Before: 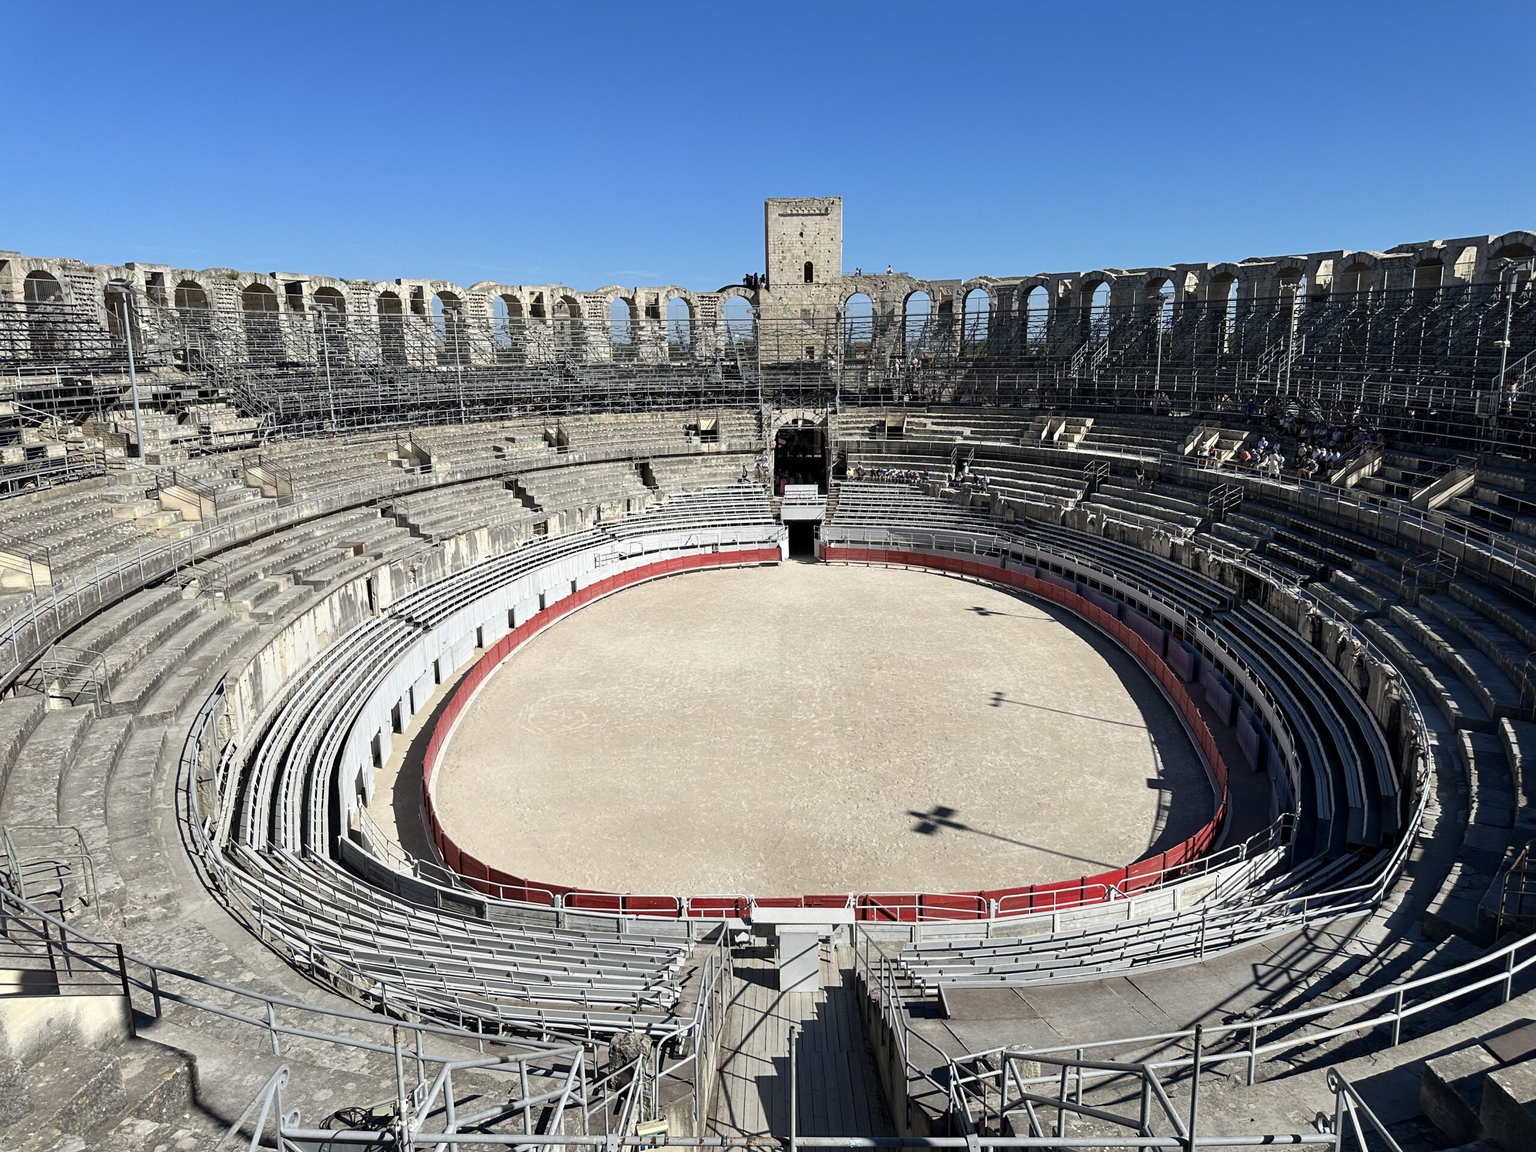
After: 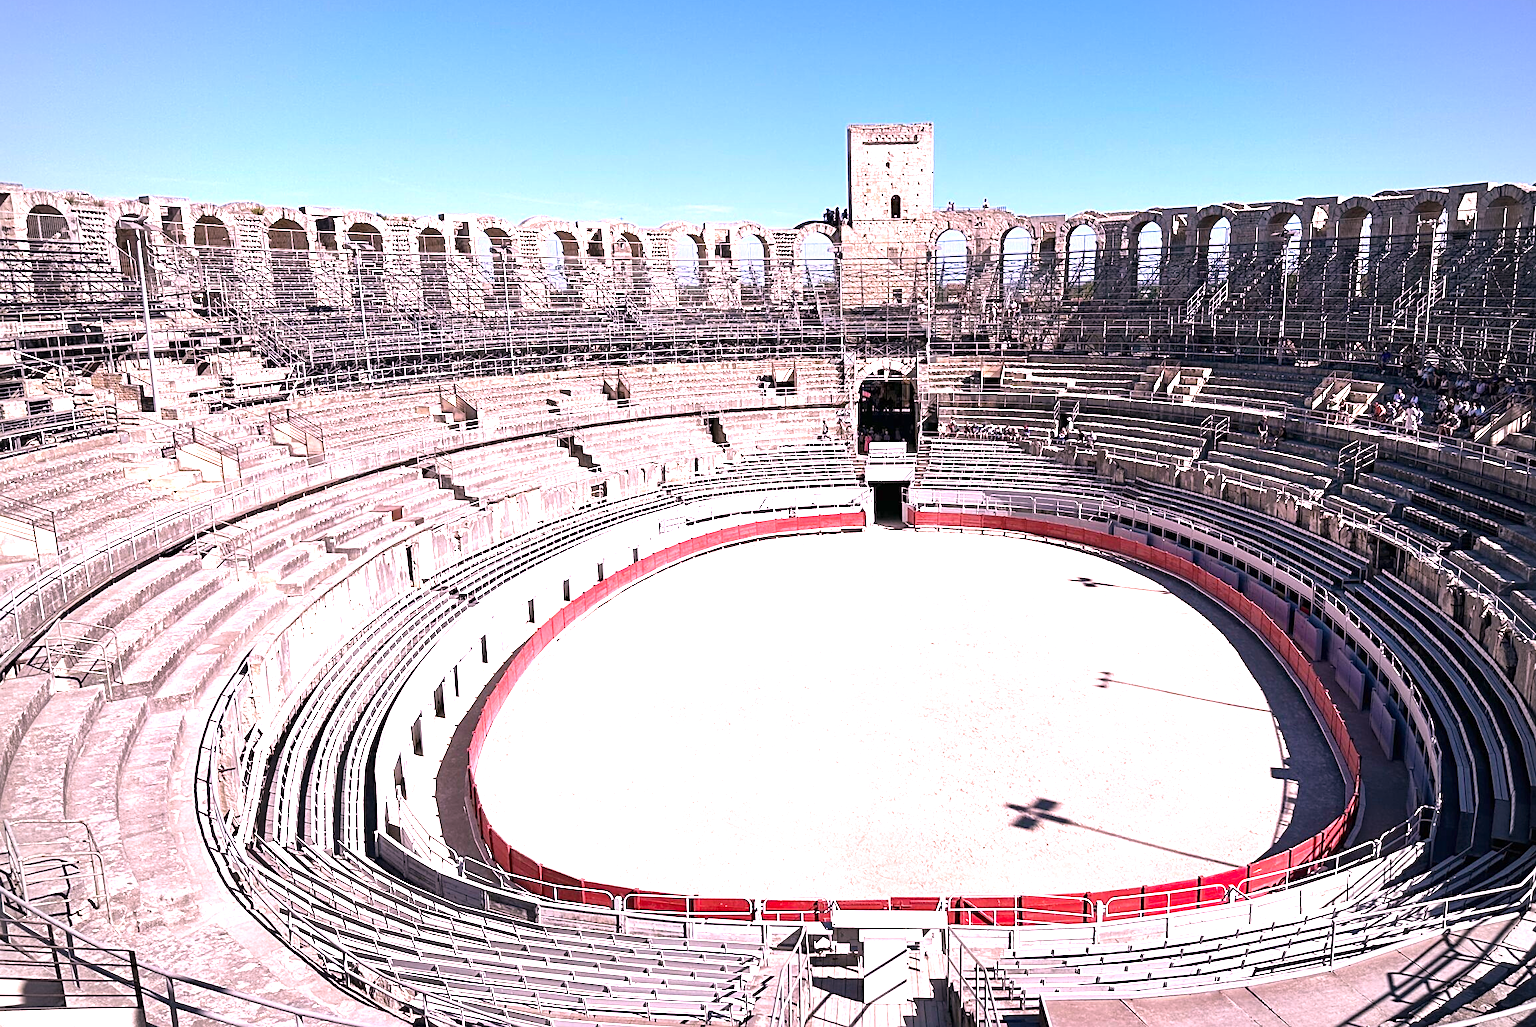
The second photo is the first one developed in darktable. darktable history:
exposure: black level correction 0, exposure 1.1 EV, compensate highlight preservation false
white balance: red 1.188, blue 1.11
sharpen: radius 2.529, amount 0.323
vignetting: fall-off radius 60.92%
crop: top 7.49%, right 9.717%, bottom 11.943%
